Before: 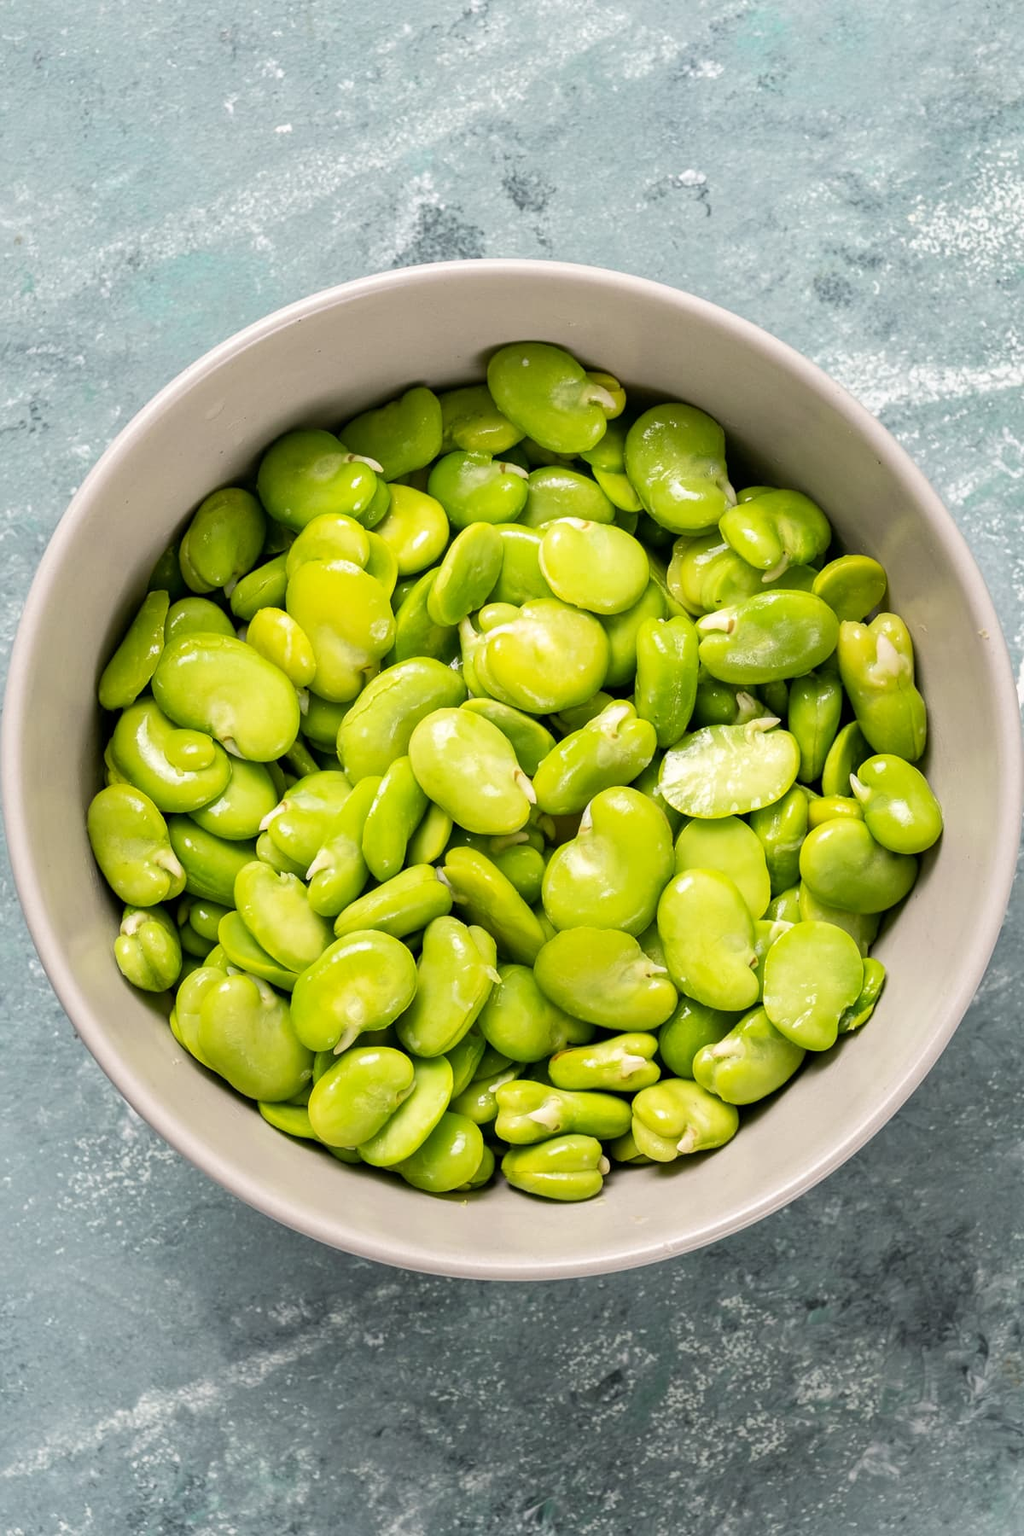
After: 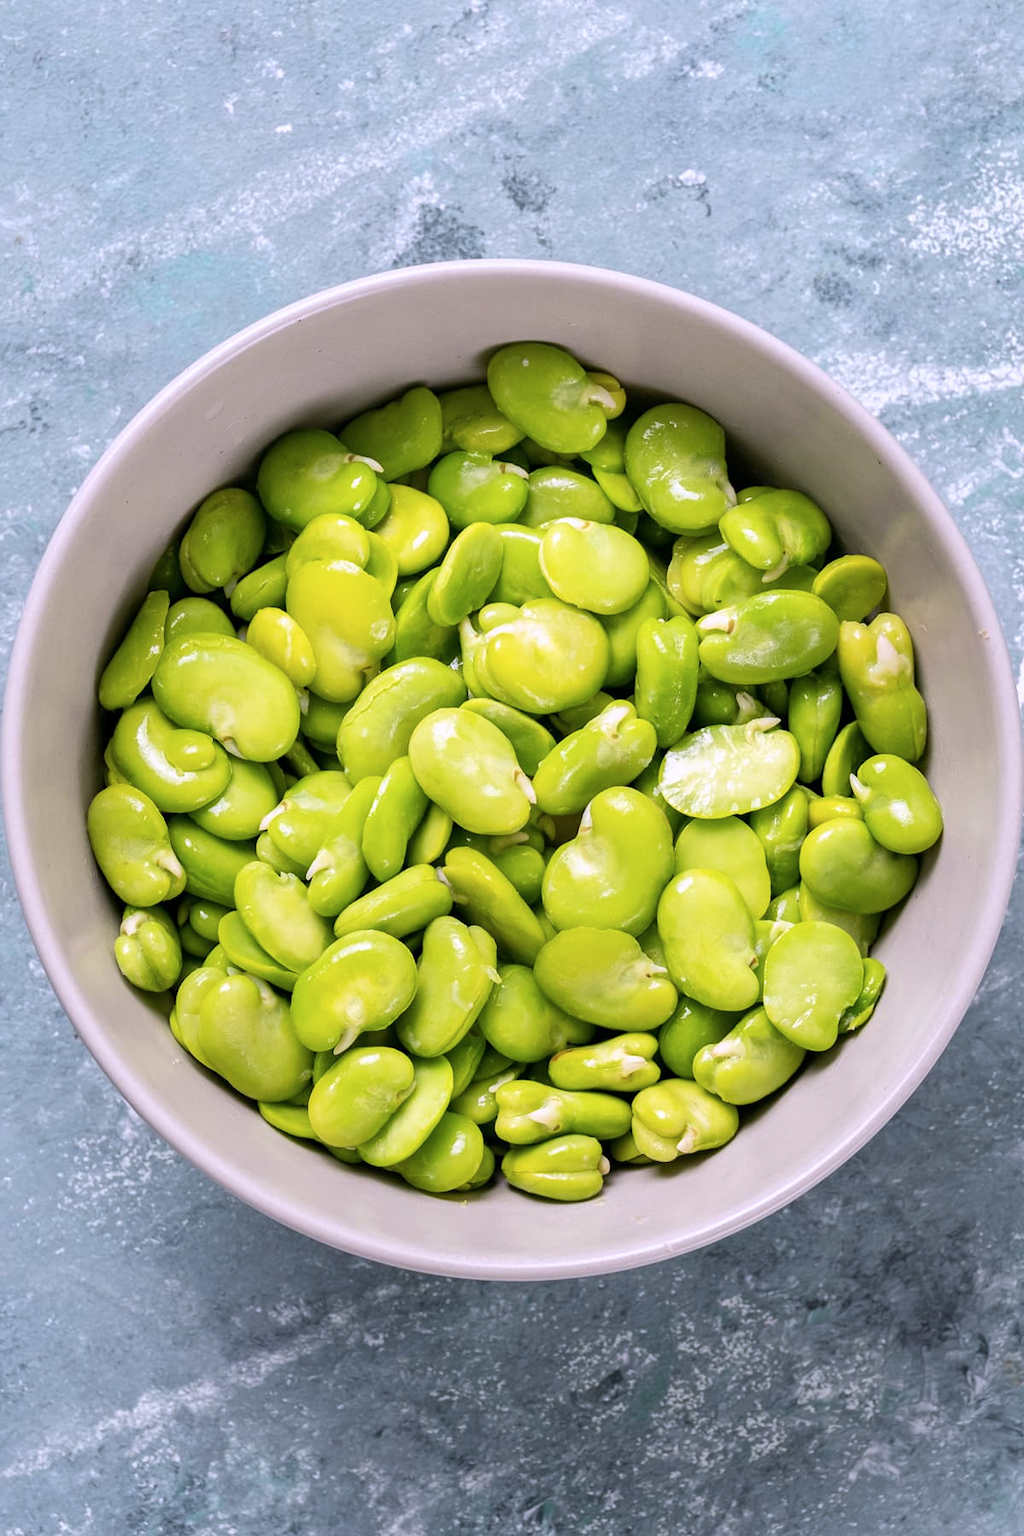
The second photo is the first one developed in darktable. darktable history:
color calibration: output R [1.003, 0.027, -0.041, 0], output G [-0.018, 1.043, -0.038, 0], output B [0.071, -0.086, 1.017, 0], illuminant as shot in camera, x 0.363, y 0.385, temperature 4547.67 K
